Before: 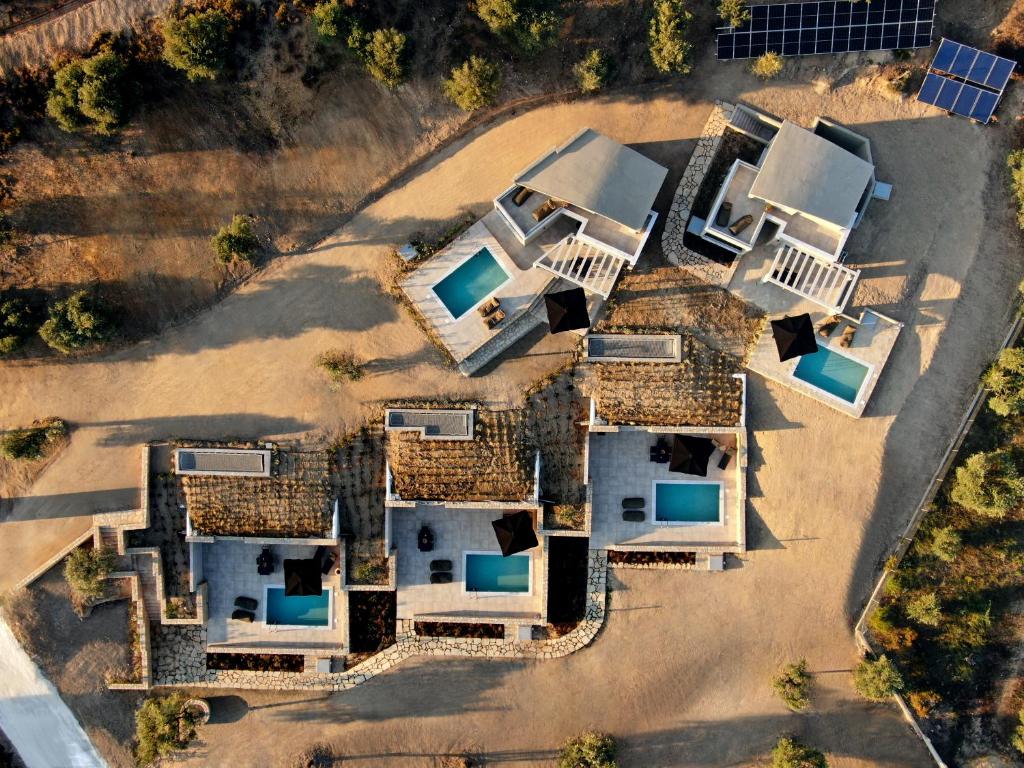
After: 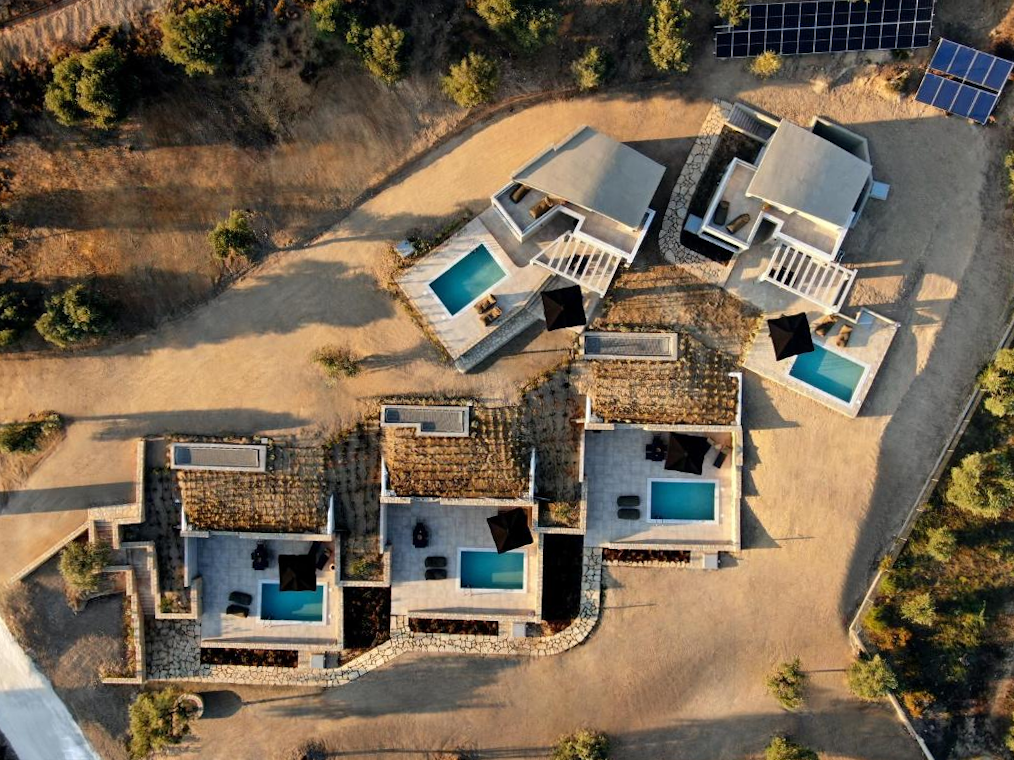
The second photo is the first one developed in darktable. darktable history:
tone curve: preserve colors none
crop and rotate: angle -0.422°
